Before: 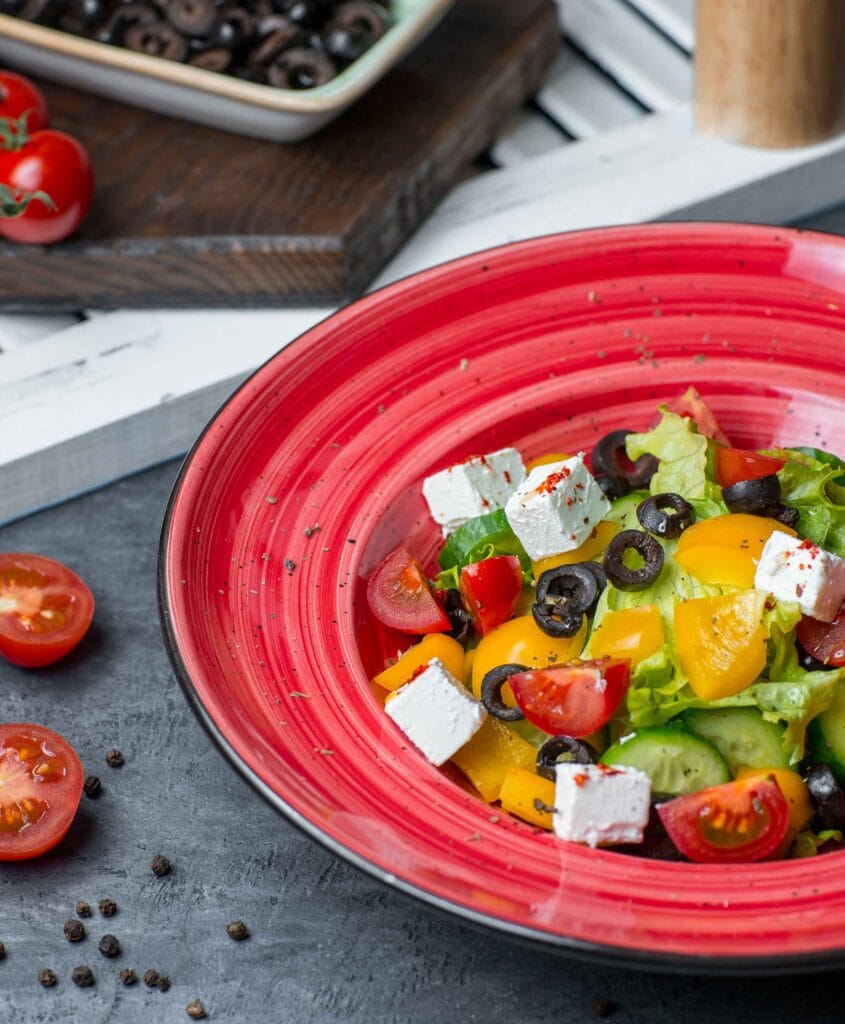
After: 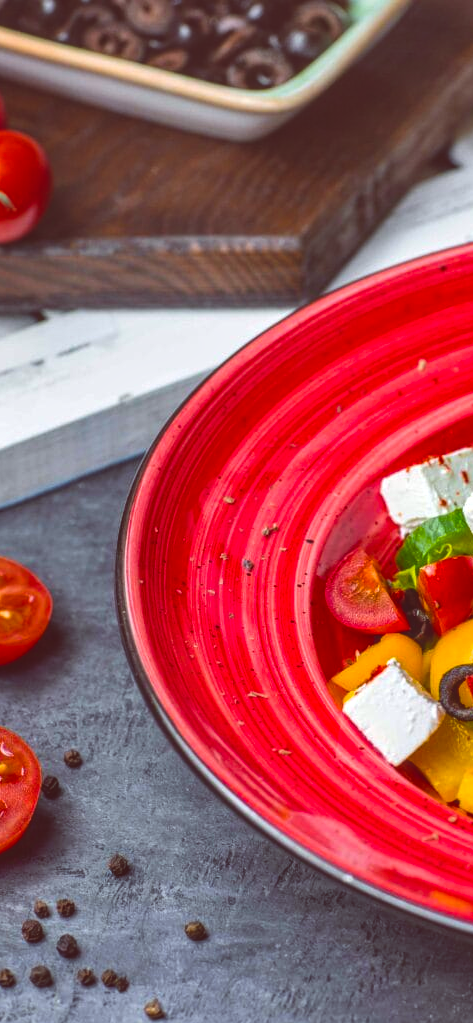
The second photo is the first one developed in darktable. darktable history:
shadows and highlights: soften with gaussian
crop: left 5.004%, right 38.979%
exposure: black level correction -0.028, compensate exposure bias true, compensate highlight preservation false
local contrast: detail 130%
color balance rgb: global offset › luminance -0.216%, global offset › chroma 0.261%, linear chroma grading › global chroma 19.993%, perceptual saturation grading › global saturation 25.808%, global vibrance 20%
